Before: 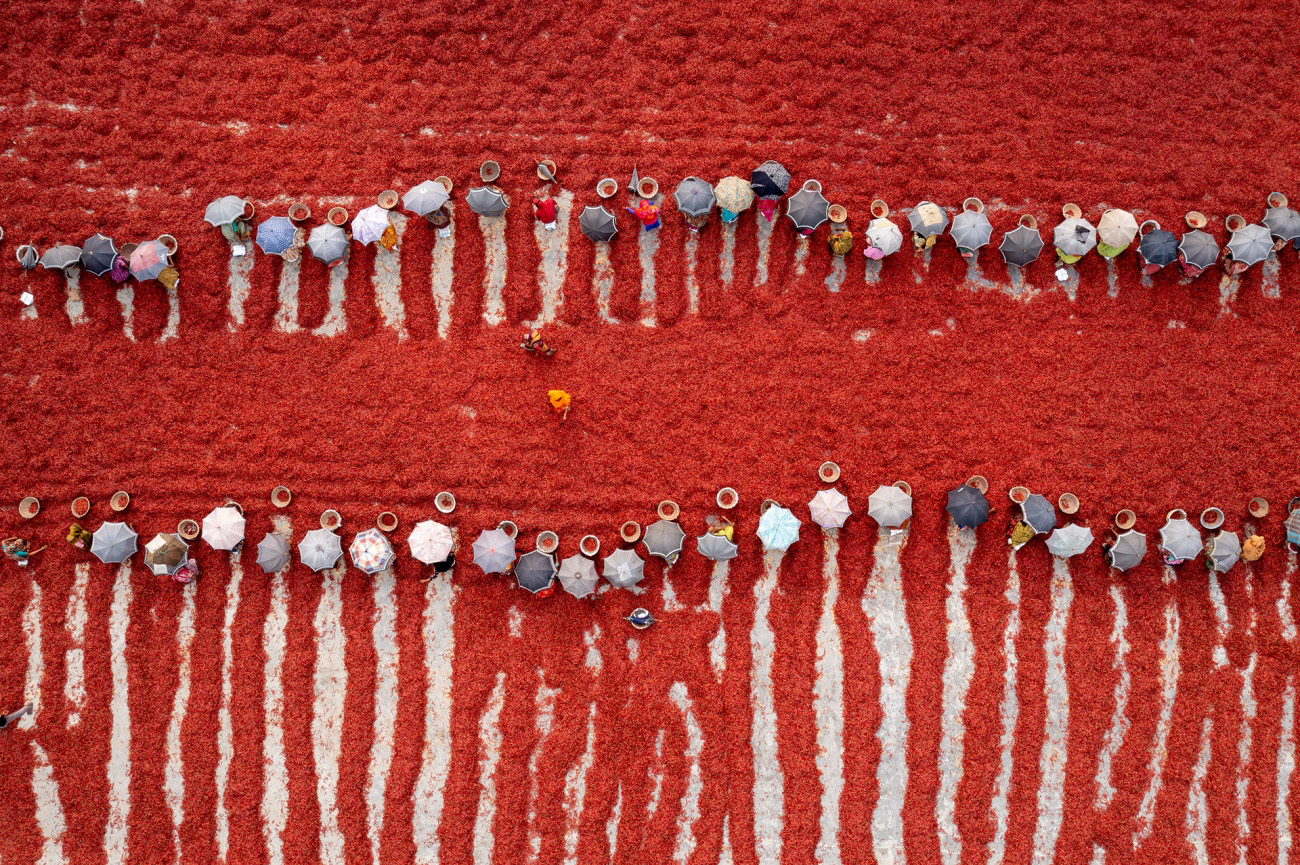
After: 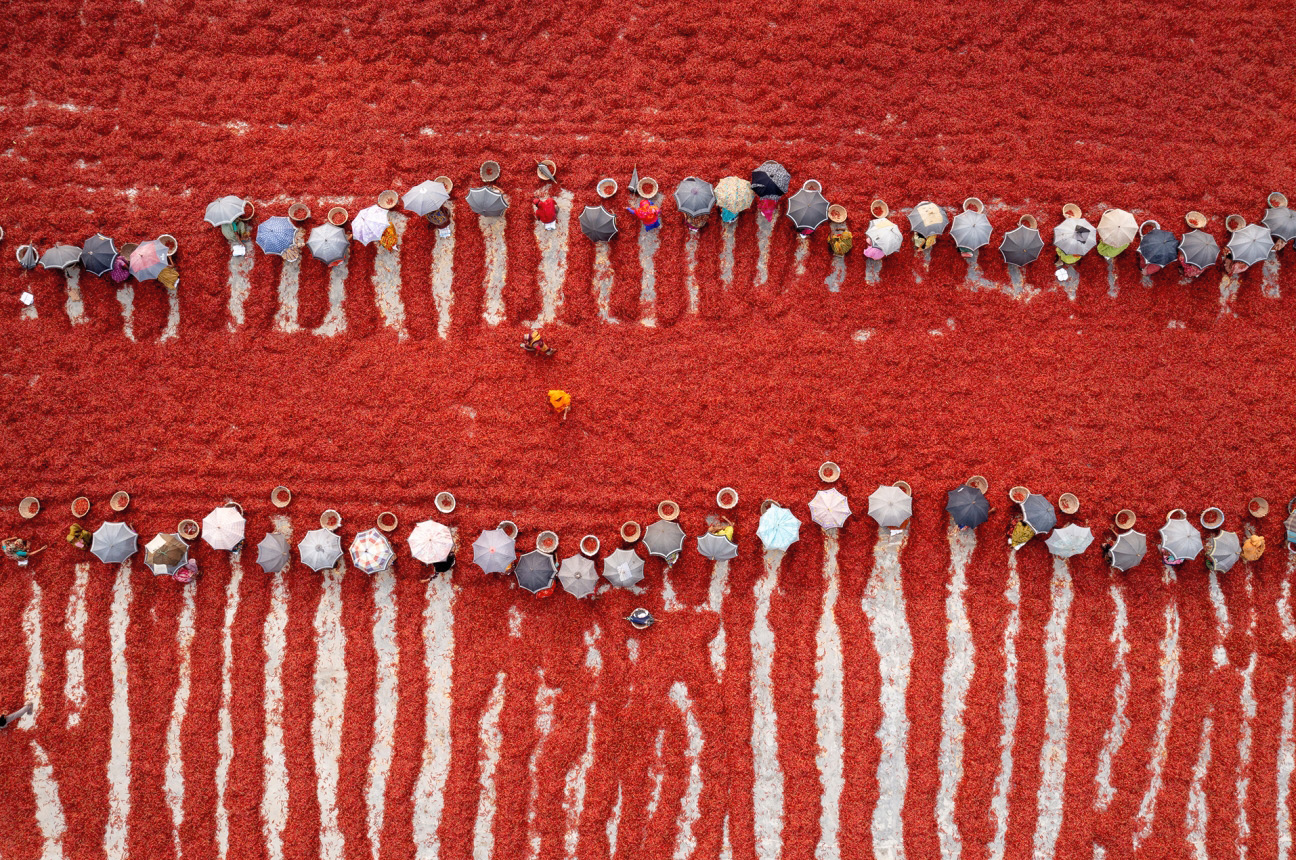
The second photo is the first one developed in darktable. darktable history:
crop: top 0.101%, bottom 0.173%
tone curve: curves: ch0 [(0, 0) (0.003, 0.005) (0.011, 0.019) (0.025, 0.04) (0.044, 0.064) (0.069, 0.095) (0.1, 0.129) (0.136, 0.169) (0.177, 0.207) (0.224, 0.247) (0.277, 0.298) (0.335, 0.354) (0.399, 0.416) (0.468, 0.478) (0.543, 0.553) (0.623, 0.634) (0.709, 0.709) (0.801, 0.817) (0.898, 0.912) (1, 1)], color space Lab, independent channels, preserve colors none
